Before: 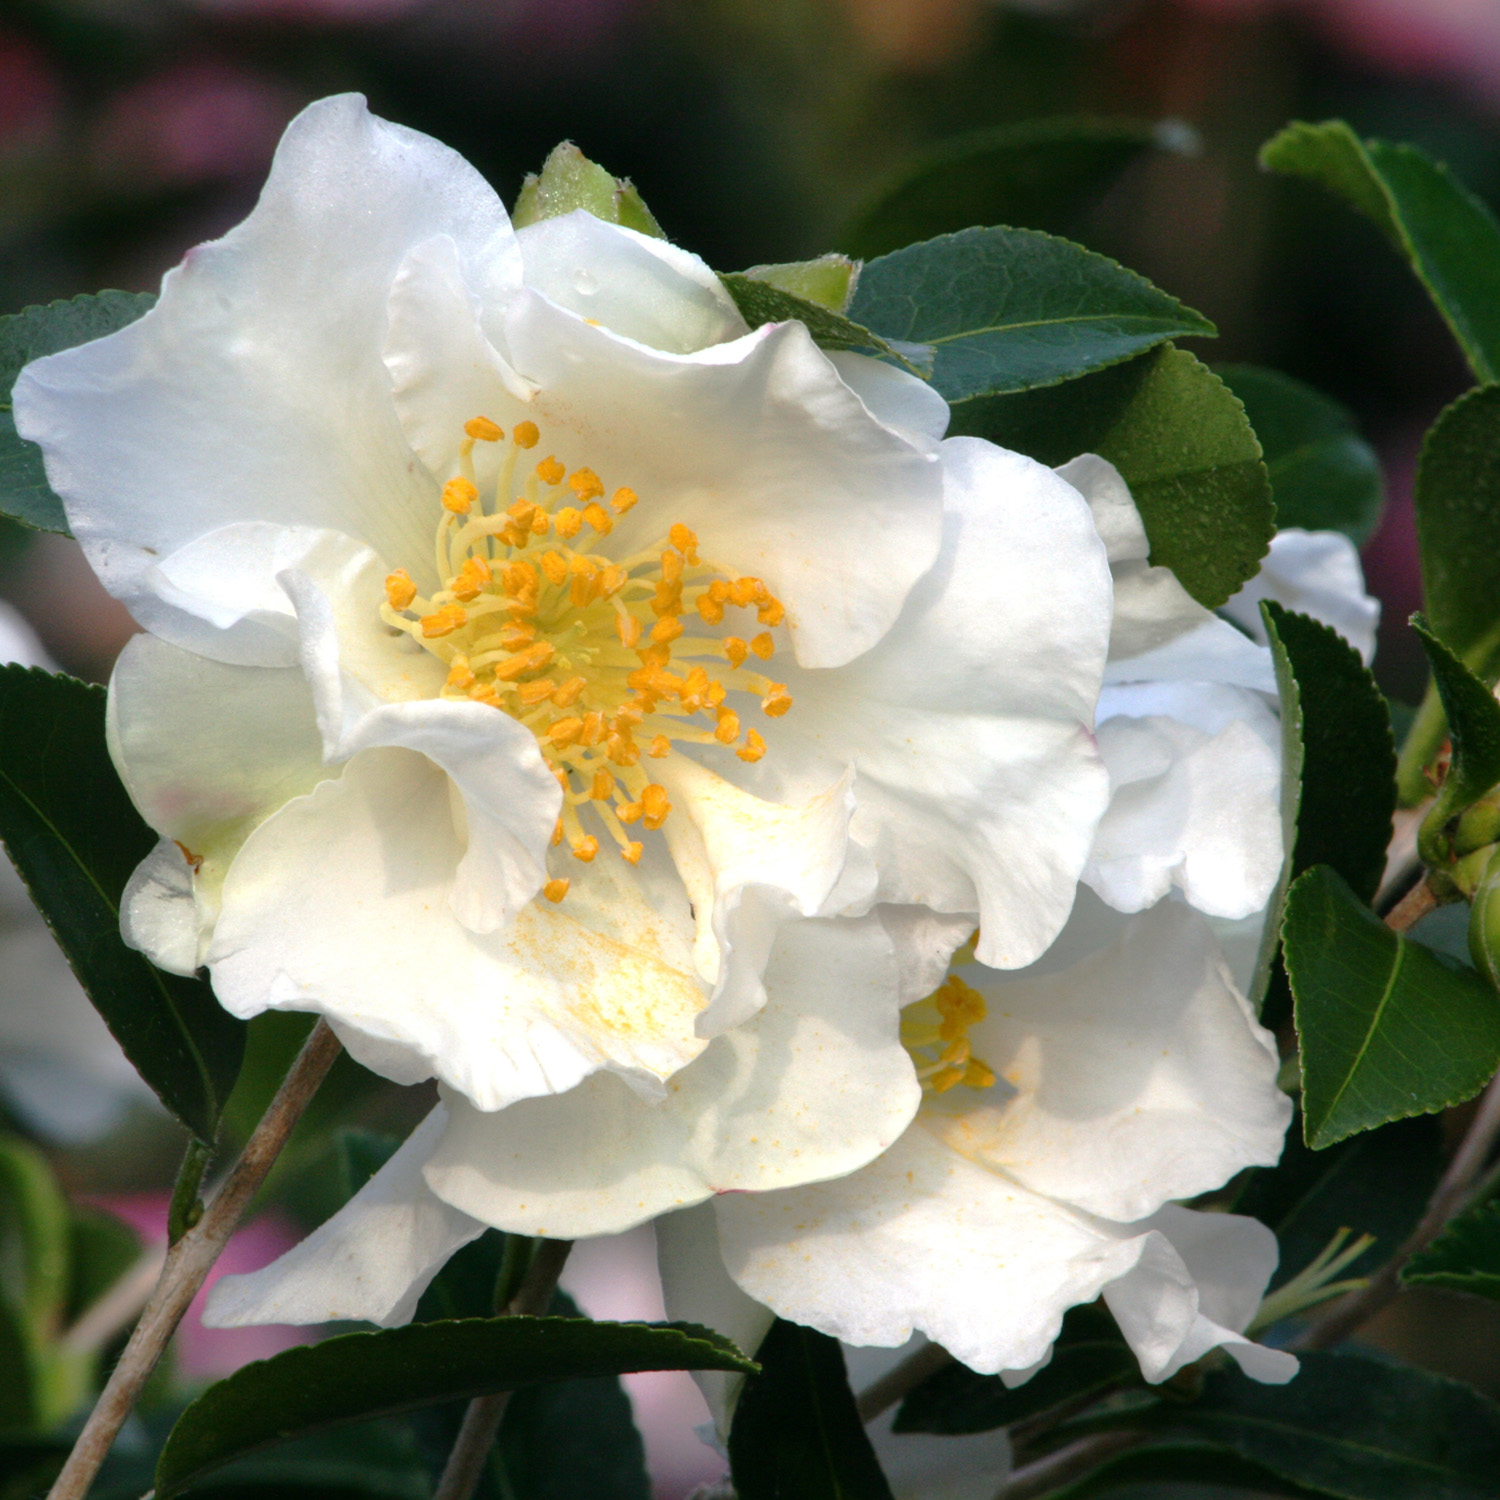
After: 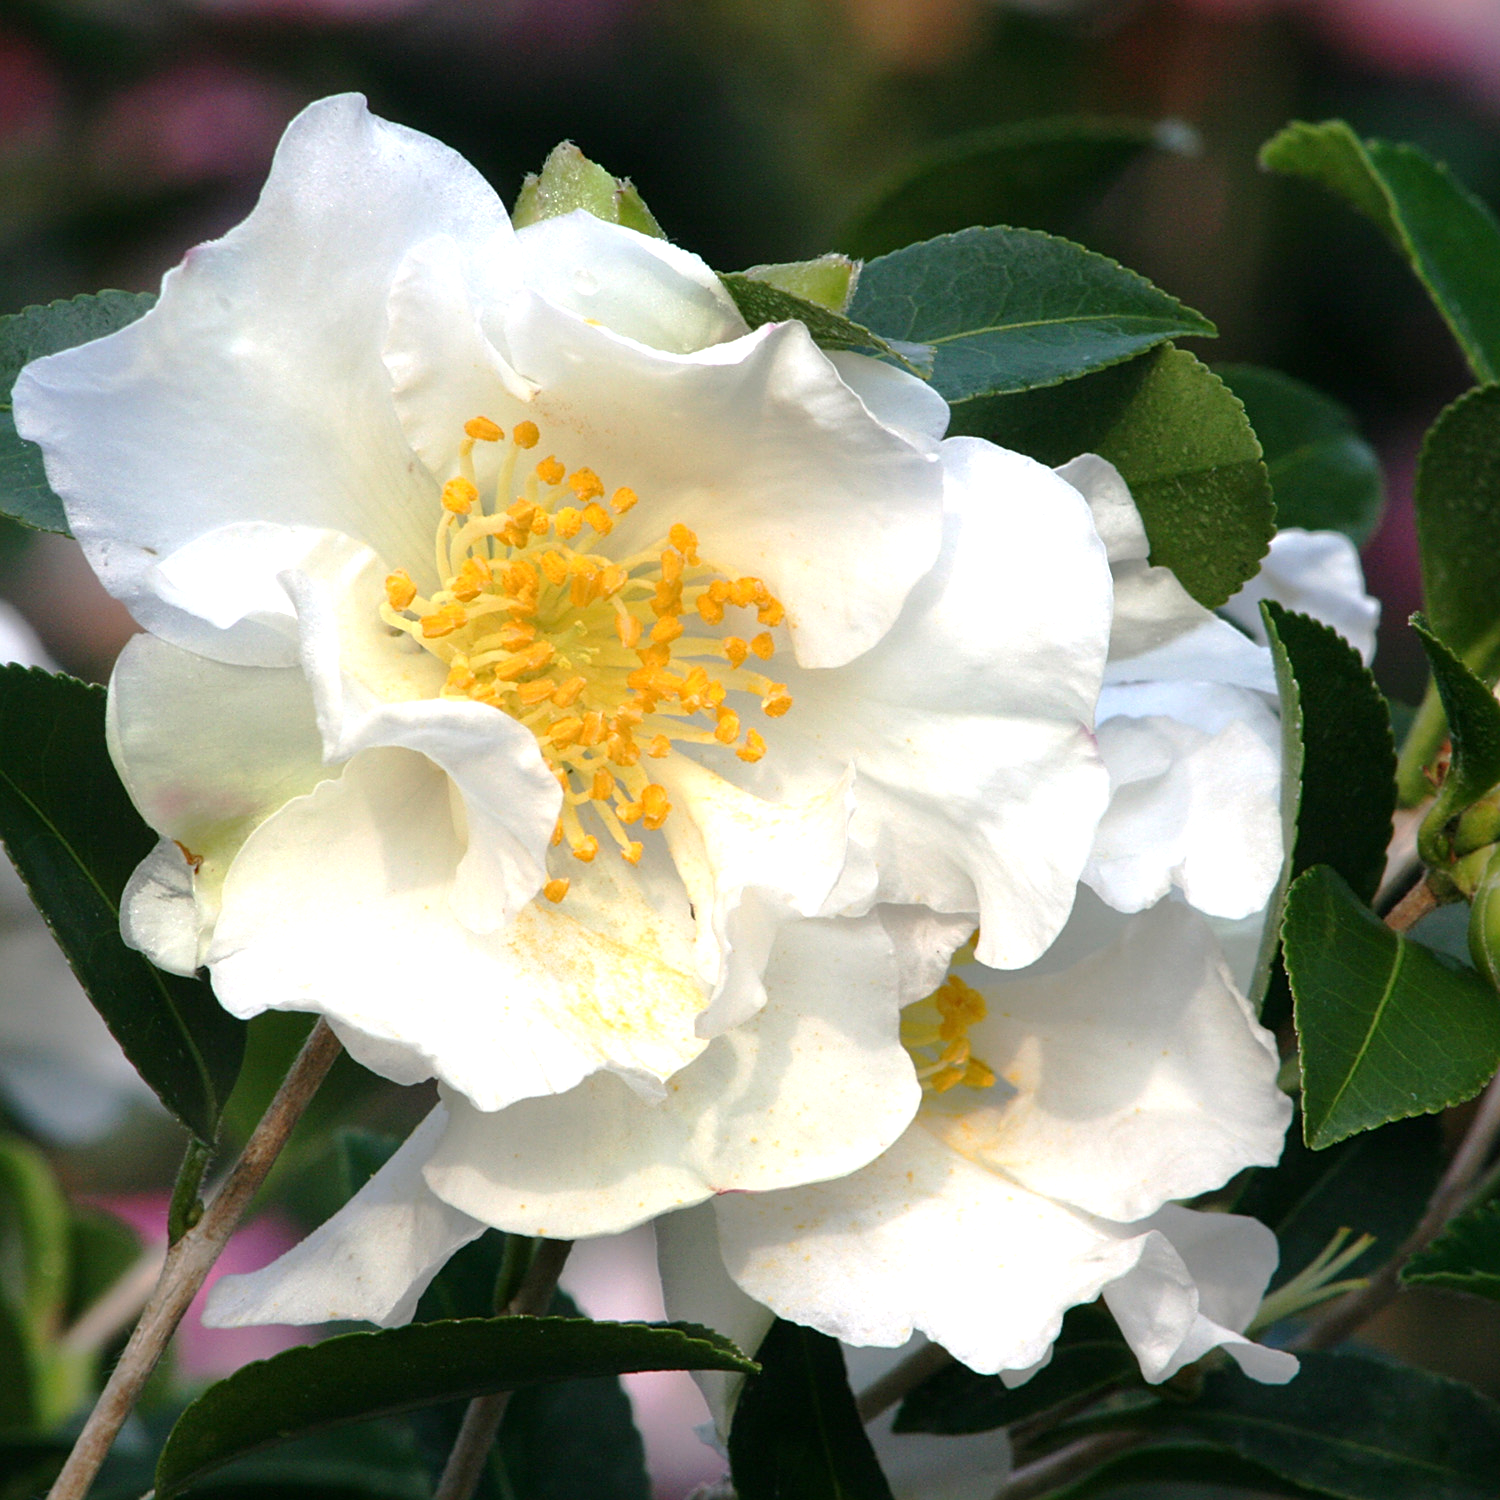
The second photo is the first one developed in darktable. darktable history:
exposure: exposure 0.296 EV, compensate highlight preservation false
sharpen: on, module defaults
